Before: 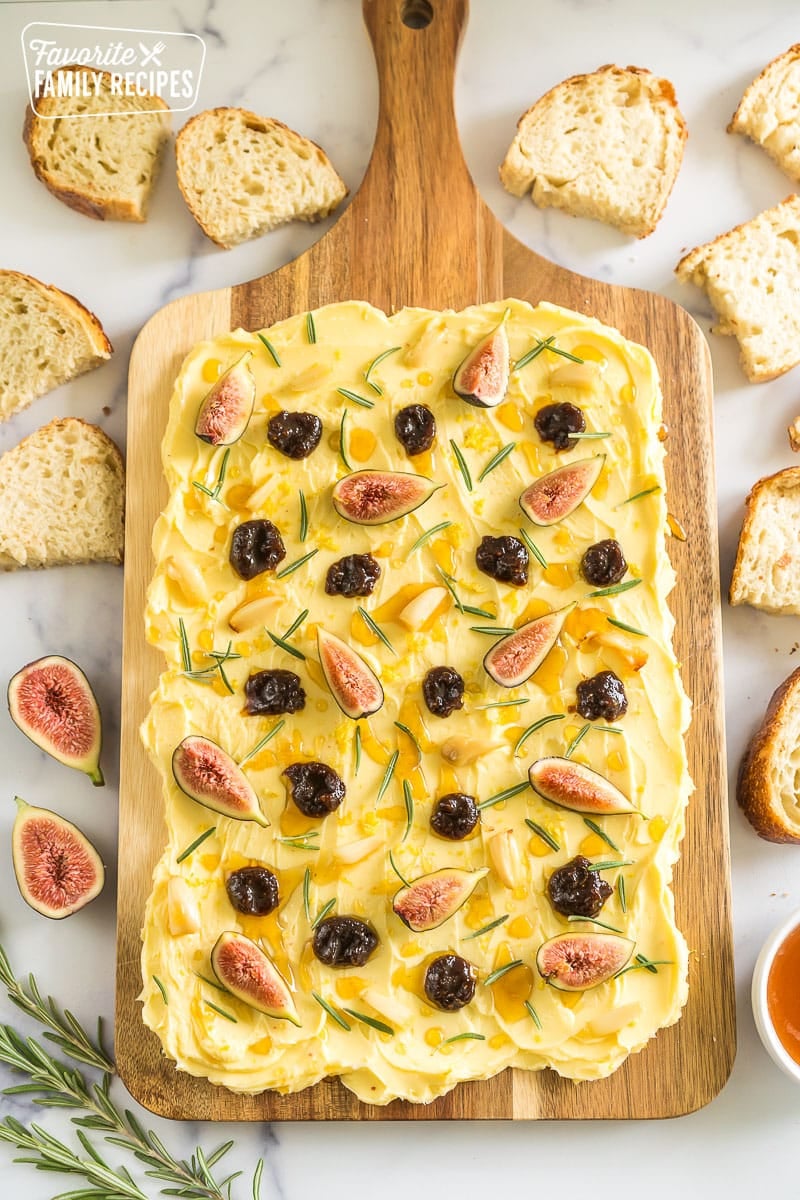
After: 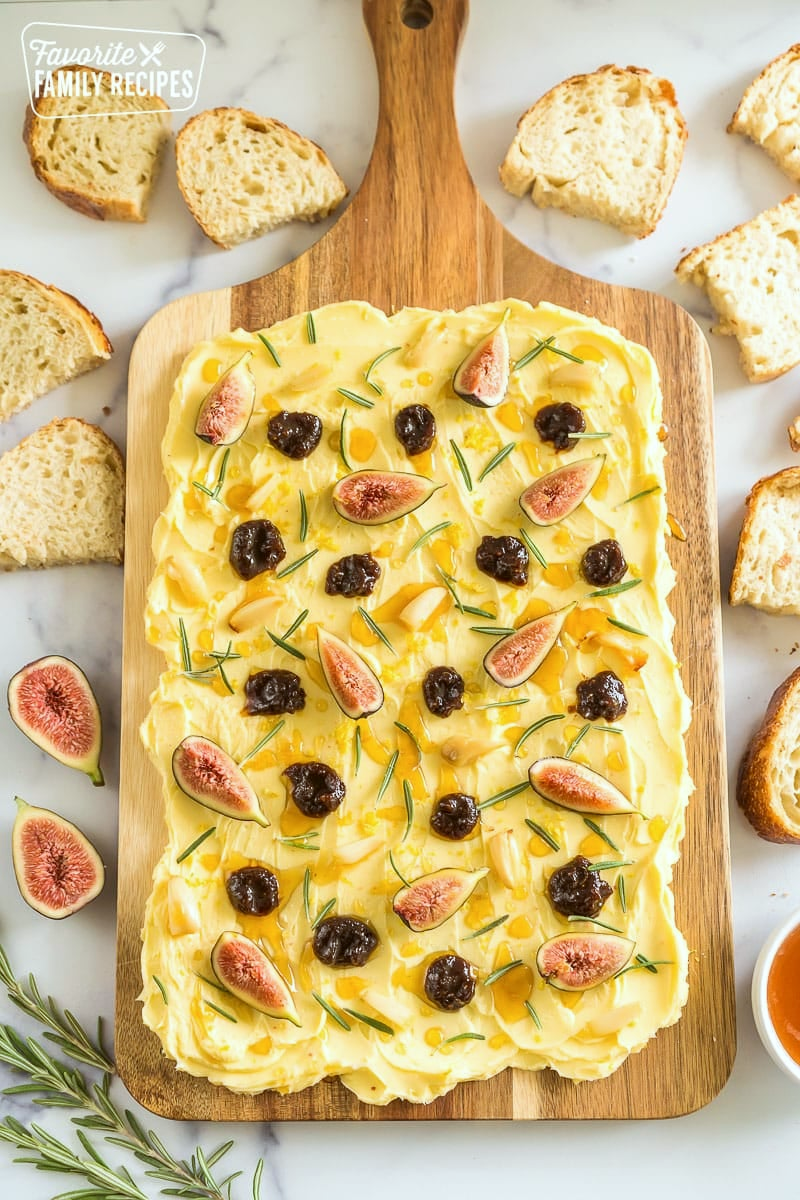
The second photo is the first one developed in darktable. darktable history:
color correction: highlights a* -2.8, highlights b* -2.73, shadows a* 2.03, shadows b* 3
